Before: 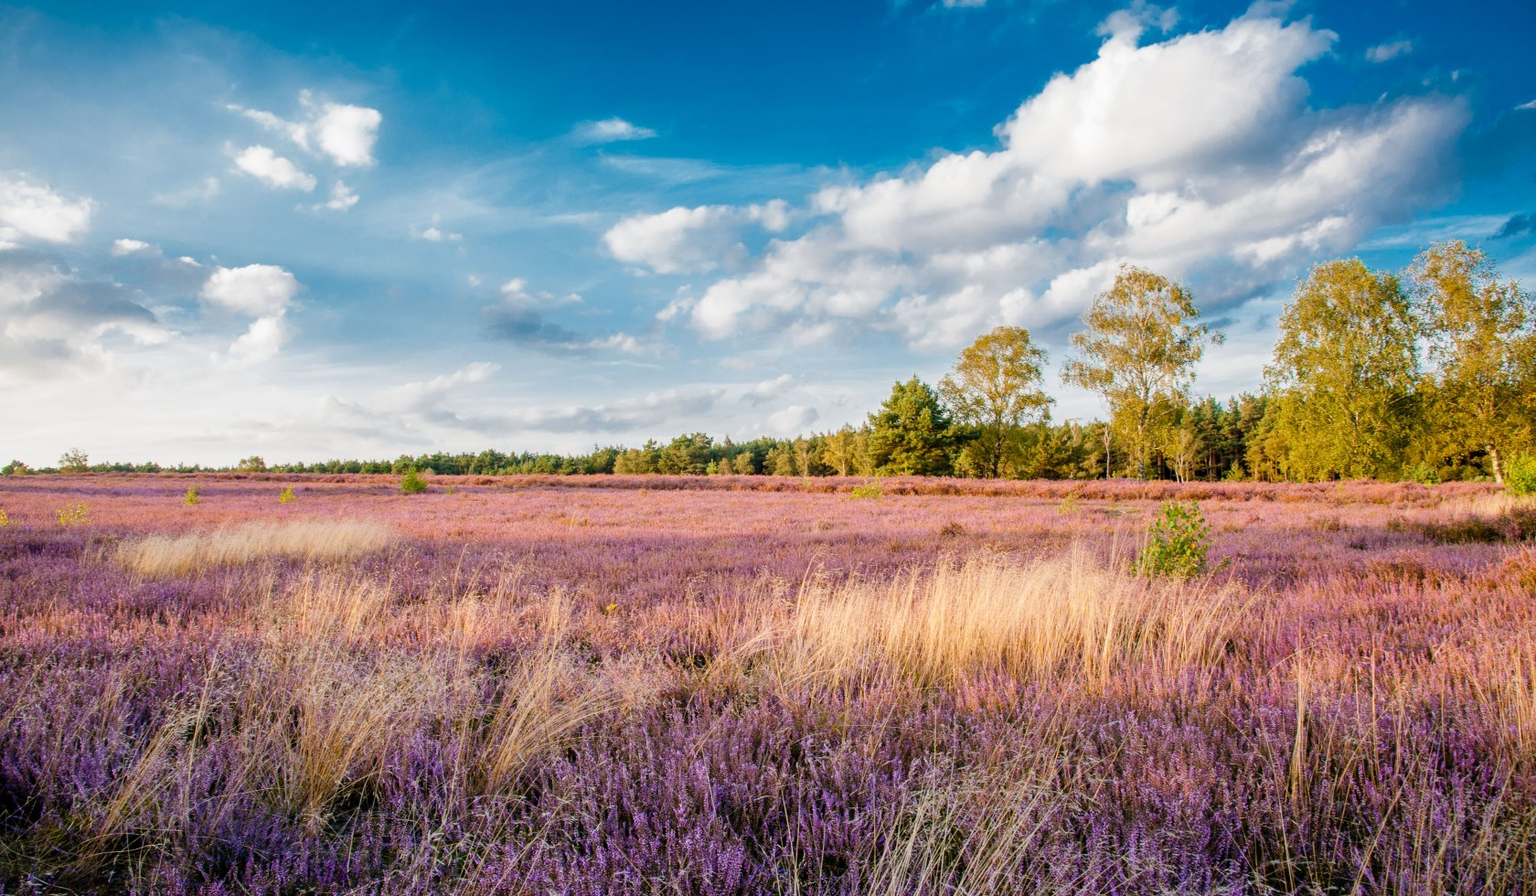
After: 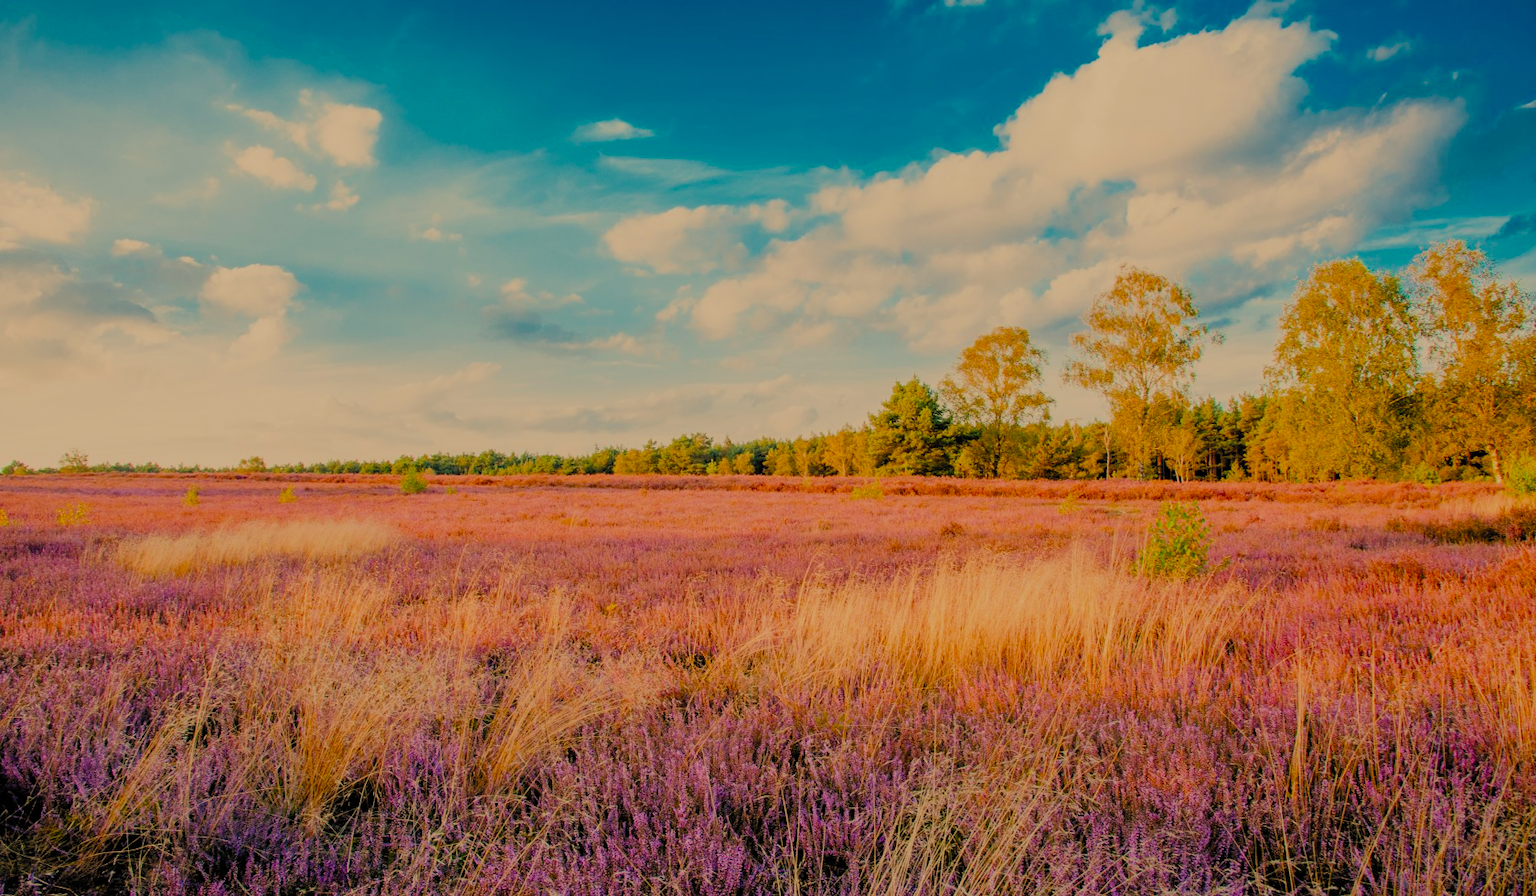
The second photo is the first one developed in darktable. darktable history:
filmic rgb: white relative exposure 8 EV, threshold 3 EV, hardness 2.44, latitude 10.07%, contrast 0.72, highlights saturation mix 10%, shadows ↔ highlights balance 1.38%, color science v4 (2020), enable highlight reconstruction true
white balance: red 1.138, green 0.996, blue 0.812
